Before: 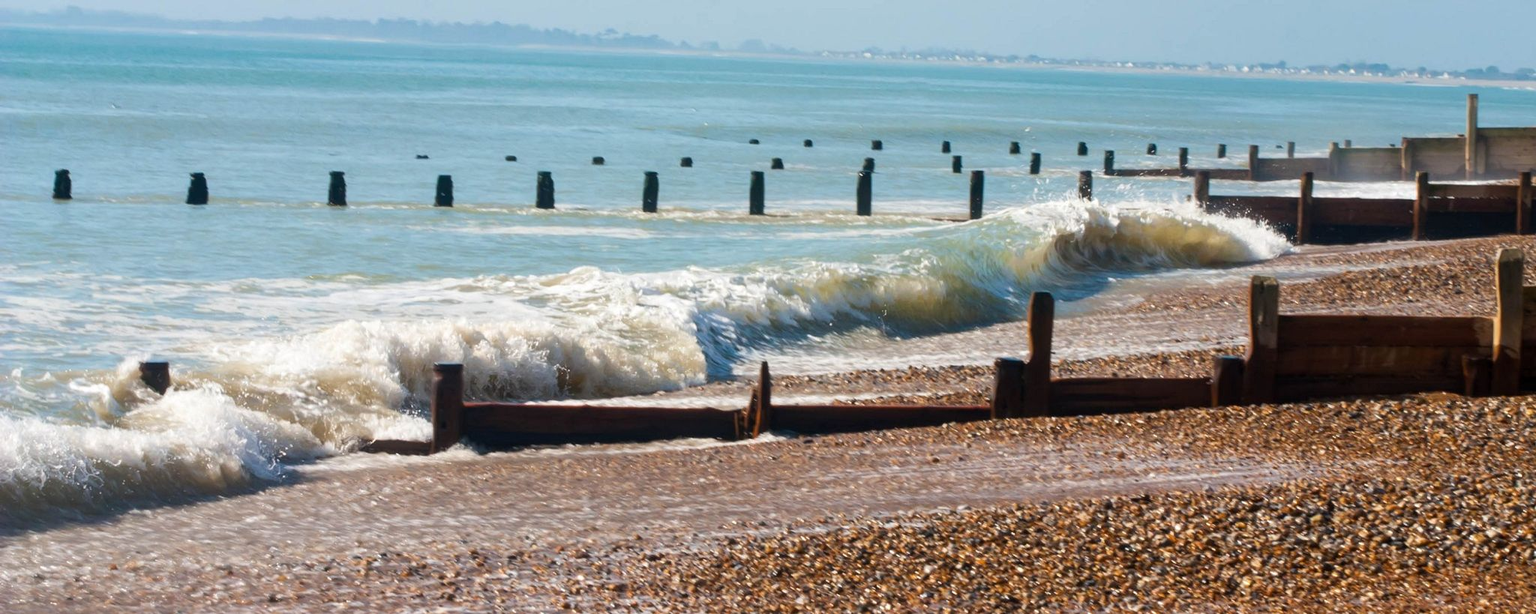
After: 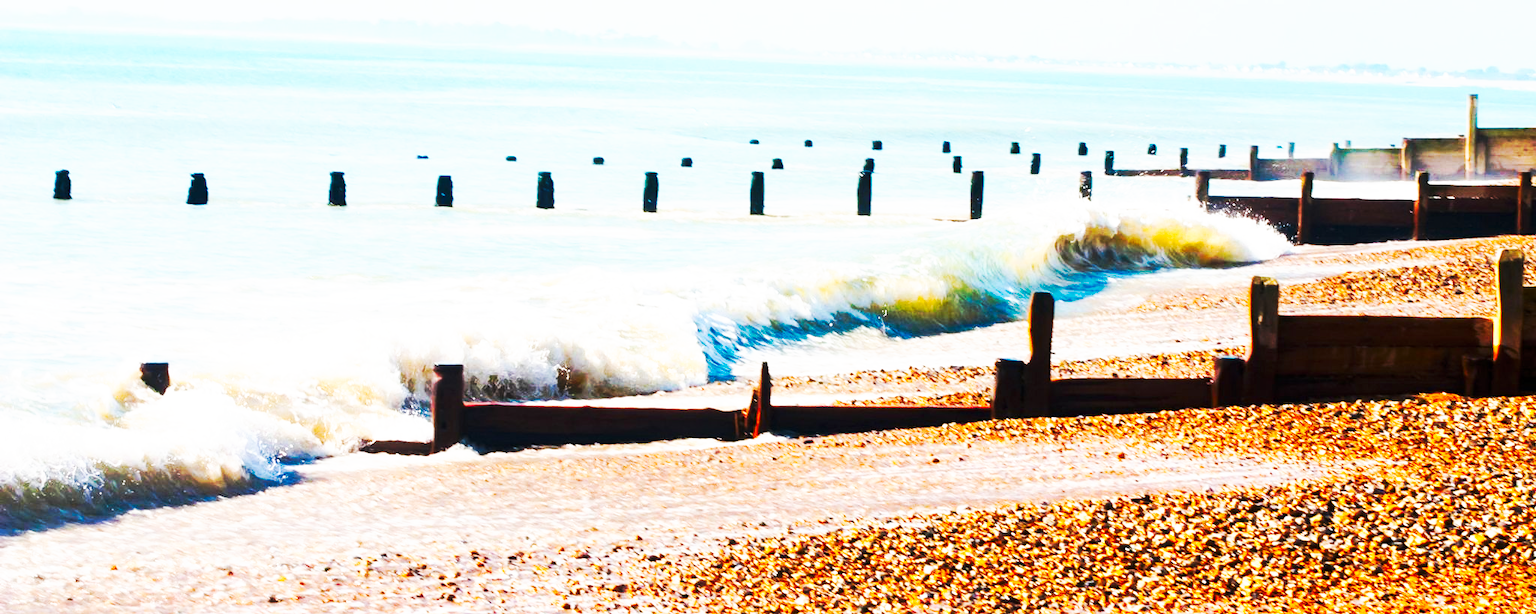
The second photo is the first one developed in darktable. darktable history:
base curve: curves: ch0 [(0, 0) (0.032, 0.037) (0.105, 0.228) (0.435, 0.76) (0.856, 0.983) (1, 1)], preserve colors none
tone curve: curves: ch0 [(0, 0) (0.003, 0.003) (0.011, 0.008) (0.025, 0.018) (0.044, 0.04) (0.069, 0.062) (0.1, 0.09) (0.136, 0.121) (0.177, 0.158) (0.224, 0.197) (0.277, 0.255) (0.335, 0.314) (0.399, 0.391) (0.468, 0.496) (0.543, 0.683) (0.623, 0.801) (0.709, 0.883) (0.801, 0.94) (0.898, 0.984) (1, 1)], preserve colors none
color balance rgb: highlights gain › luminance 9.613%, perceptual saturation grading › global saturation 31.064%
